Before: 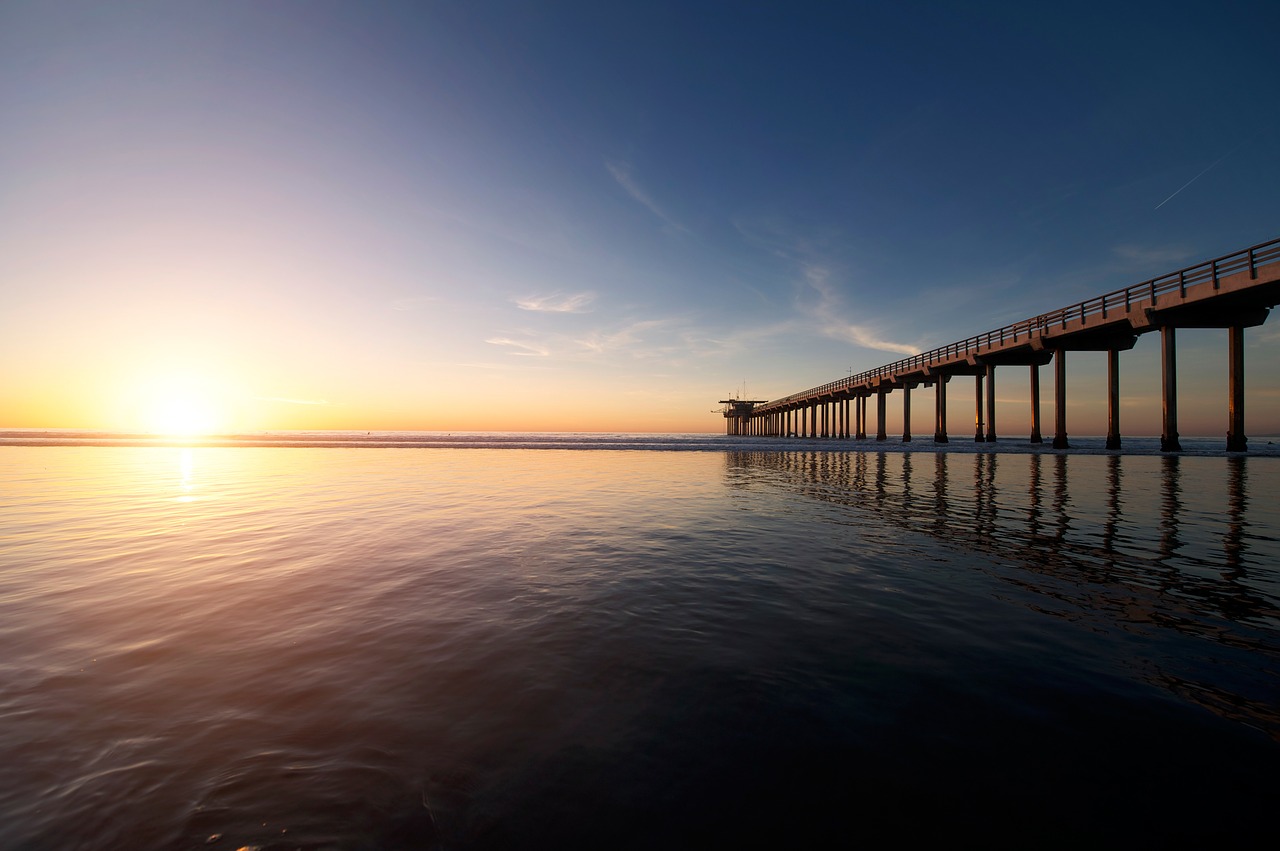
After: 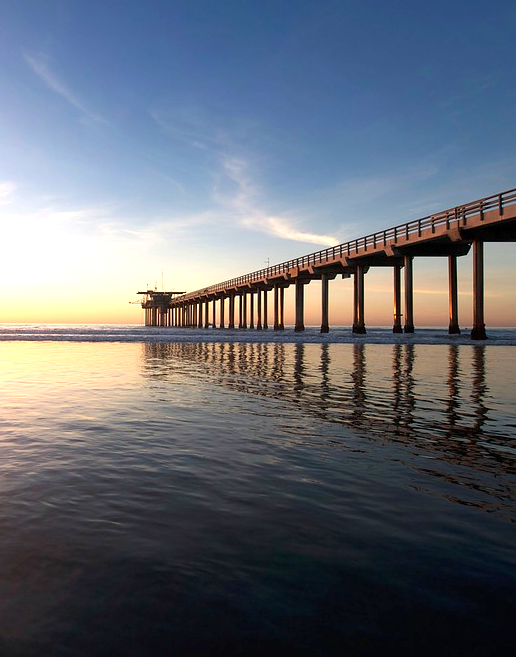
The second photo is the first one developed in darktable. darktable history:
crop: left 45.503%, top 12.887%, right 14.148%, bottom 9.907%
exposure: exposure 1.074 EV, compensate highlight preservation false
